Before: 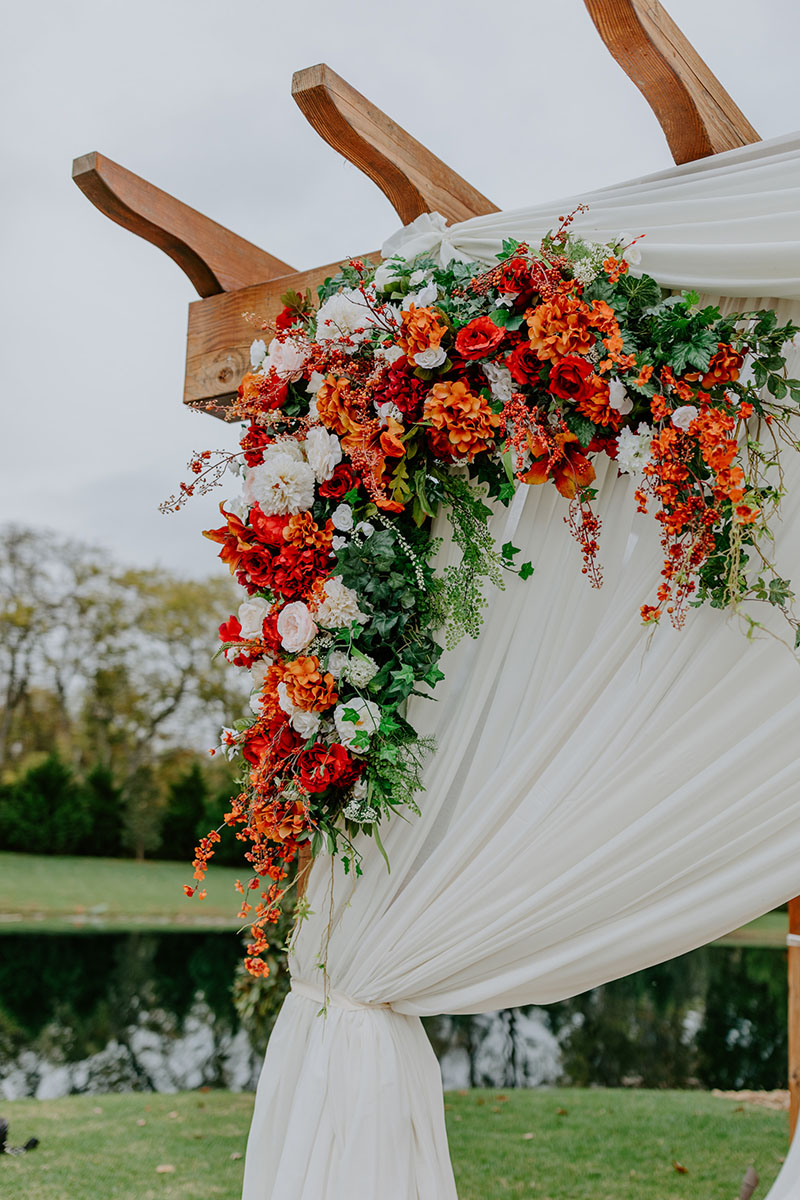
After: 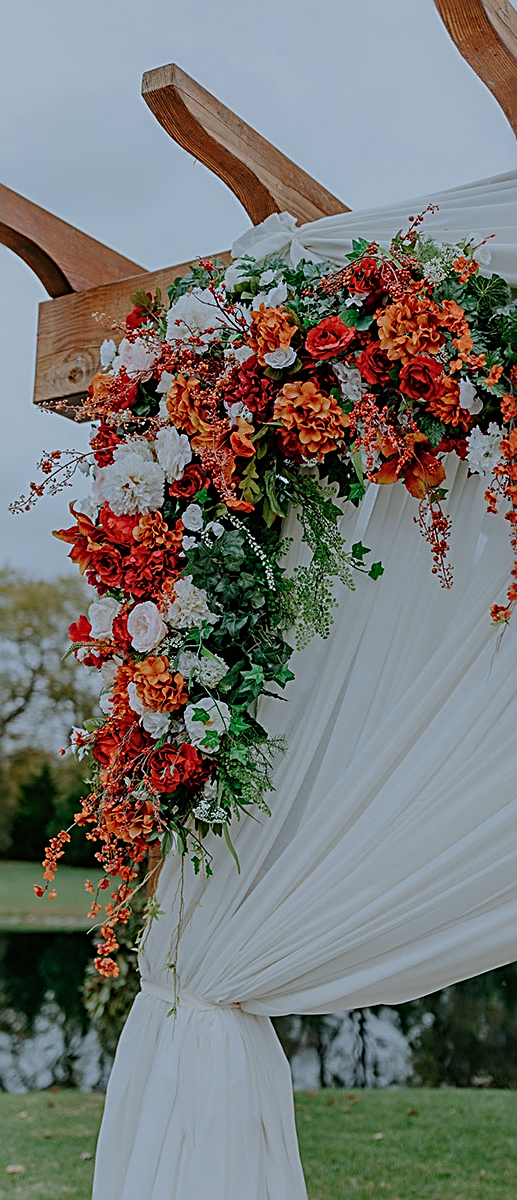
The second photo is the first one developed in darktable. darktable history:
sharpen: radius 2.55, amount 0.648
color correction: highlights a* -3.78, highlights b* -10.91
tone equalizer: mask exposure compensation -0.486 EV
exposure: exposure -0.543 EV, compensate highlight preservation false
crop and rotate: left 18.803%, right 16.531%
